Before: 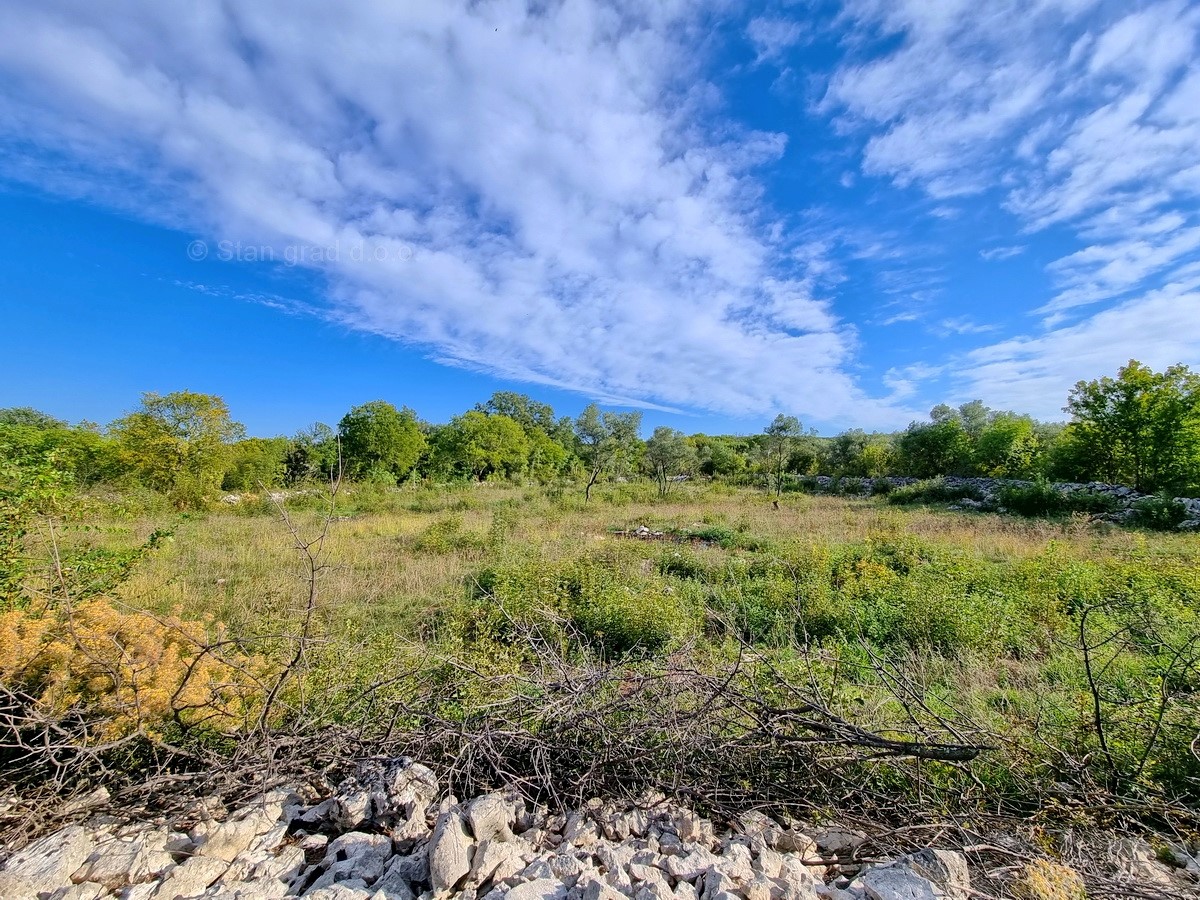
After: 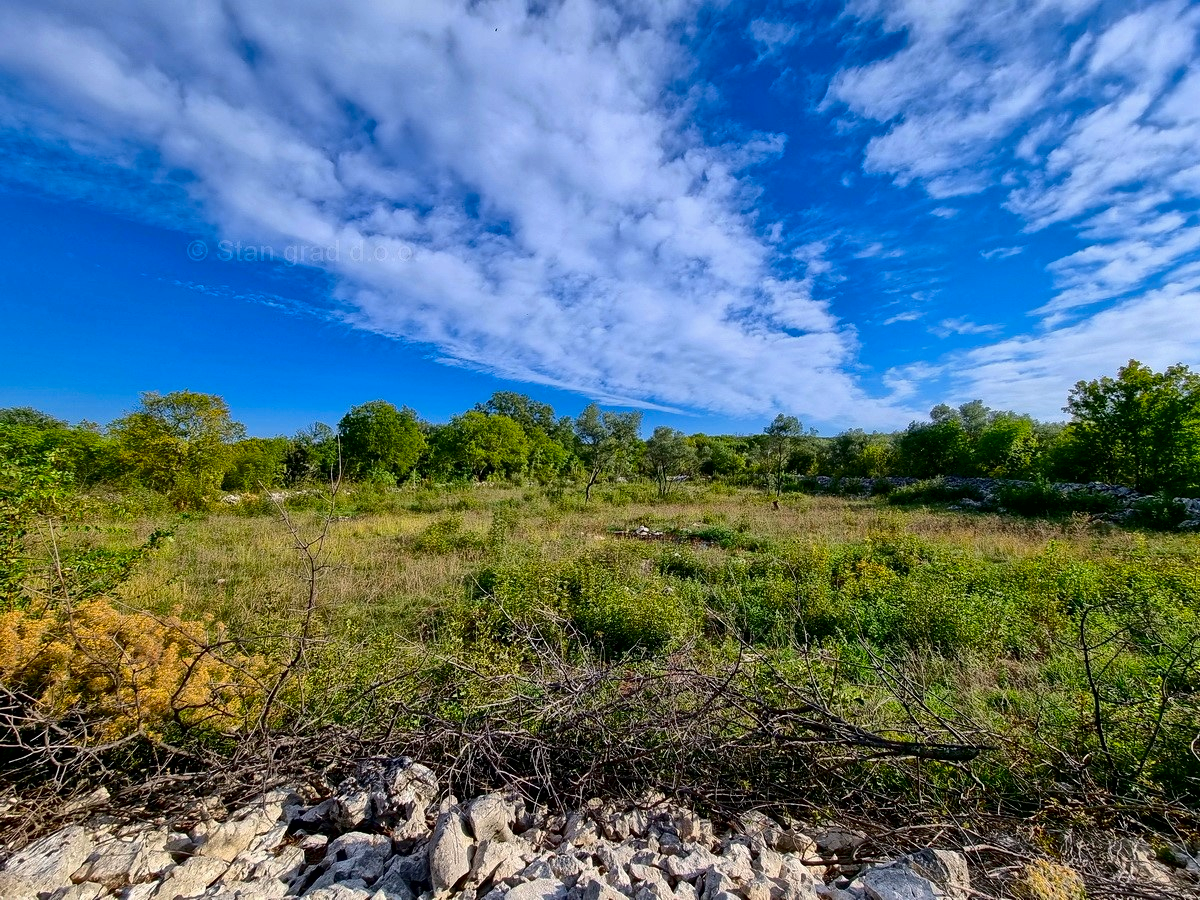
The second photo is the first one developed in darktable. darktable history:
contrast brightness saturation: contrast 0.133, brightness -0.235, saturation 0.138
